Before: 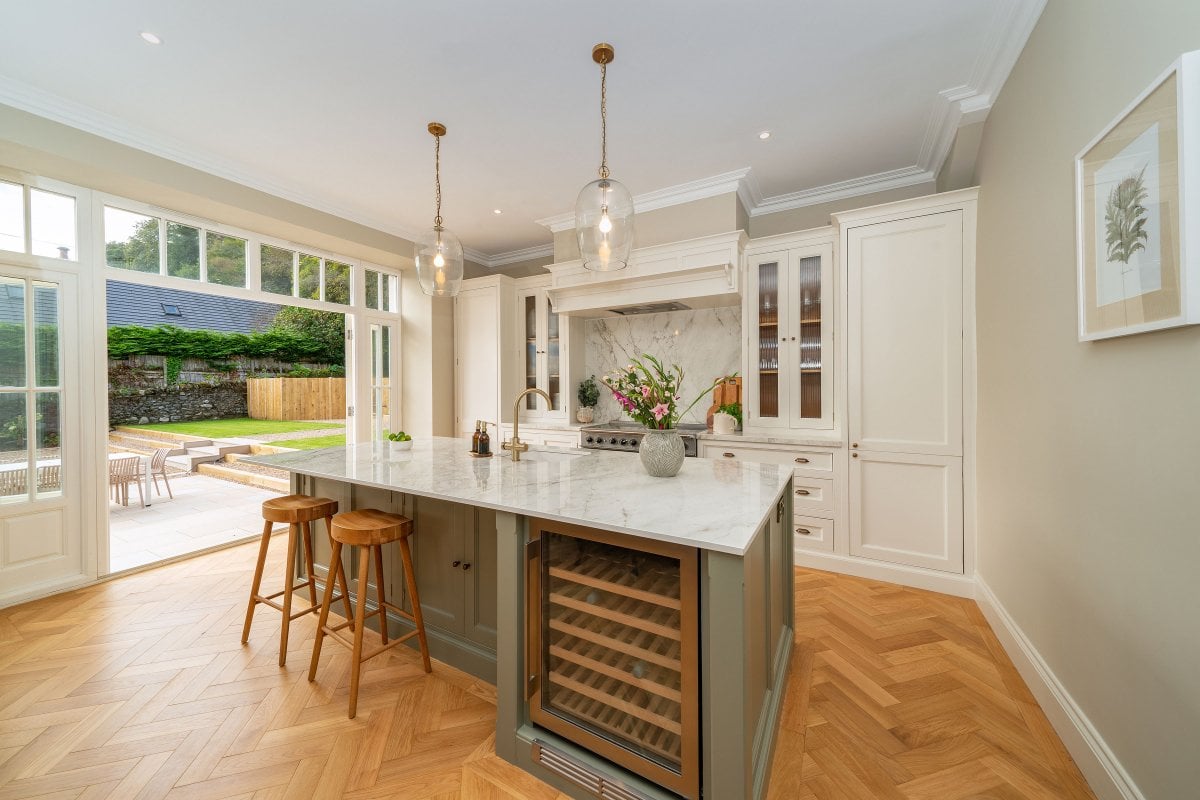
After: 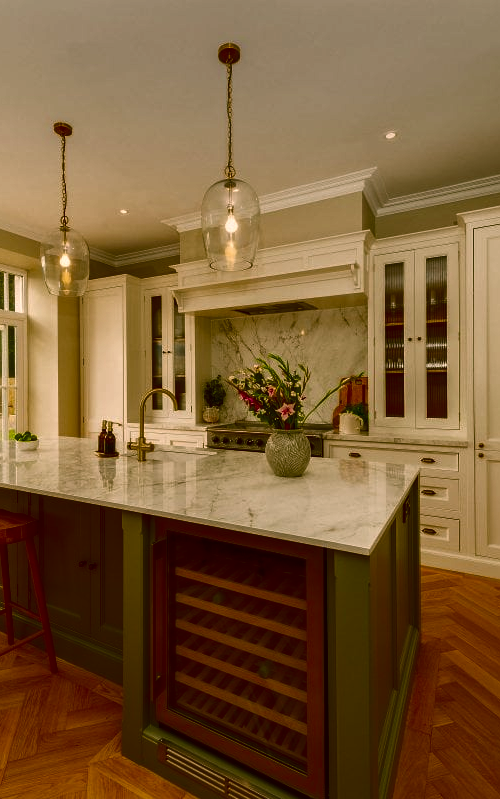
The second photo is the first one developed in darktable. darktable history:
contrast brightness saturation: contrast 0.09, brightness -0.59, saturation 0.17
color correction: highlights a* 8.98, highlights b* 15.09, shadows a* -0.49, shadows b* 26.52
crop: left 31.229%, right 27.105%
